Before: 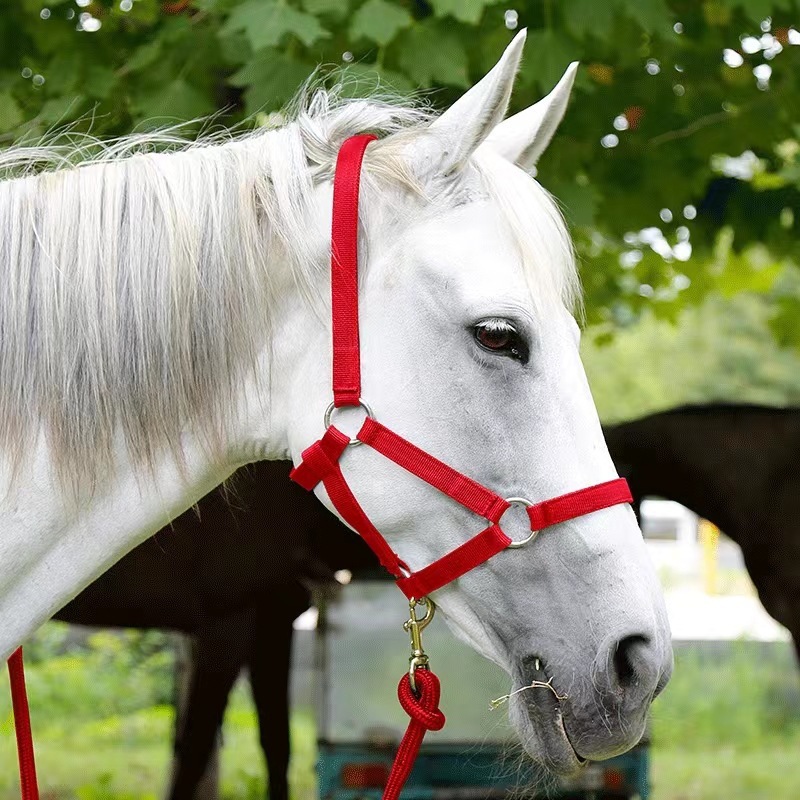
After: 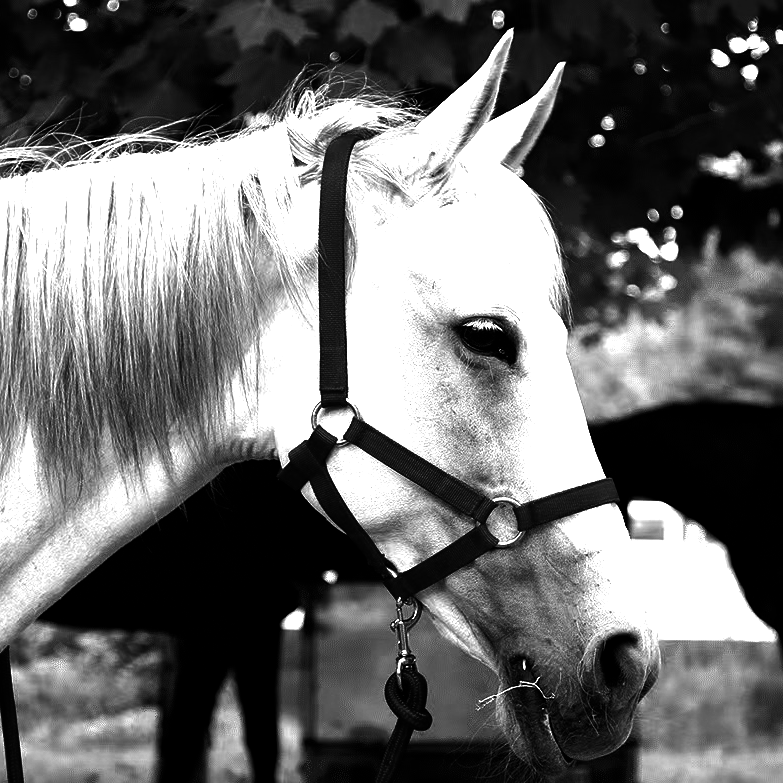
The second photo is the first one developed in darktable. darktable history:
crop: left 1.743%, right 0.268%, bottom 2.011%
contrast brightness saturation: contrast 0.02, brightness -1, saturation -1
color balance rgb: linear chroma grading › global chroma 25%, perceptual saturation grading › global saturation 45%, perceptual saturation grading › highlights -50%, perceptual saturation grading › shadows 30%, perceptual brilliance grading › global brilliance 18%, global vibrance 40%
white balance: red 0.924, blue 1.095
